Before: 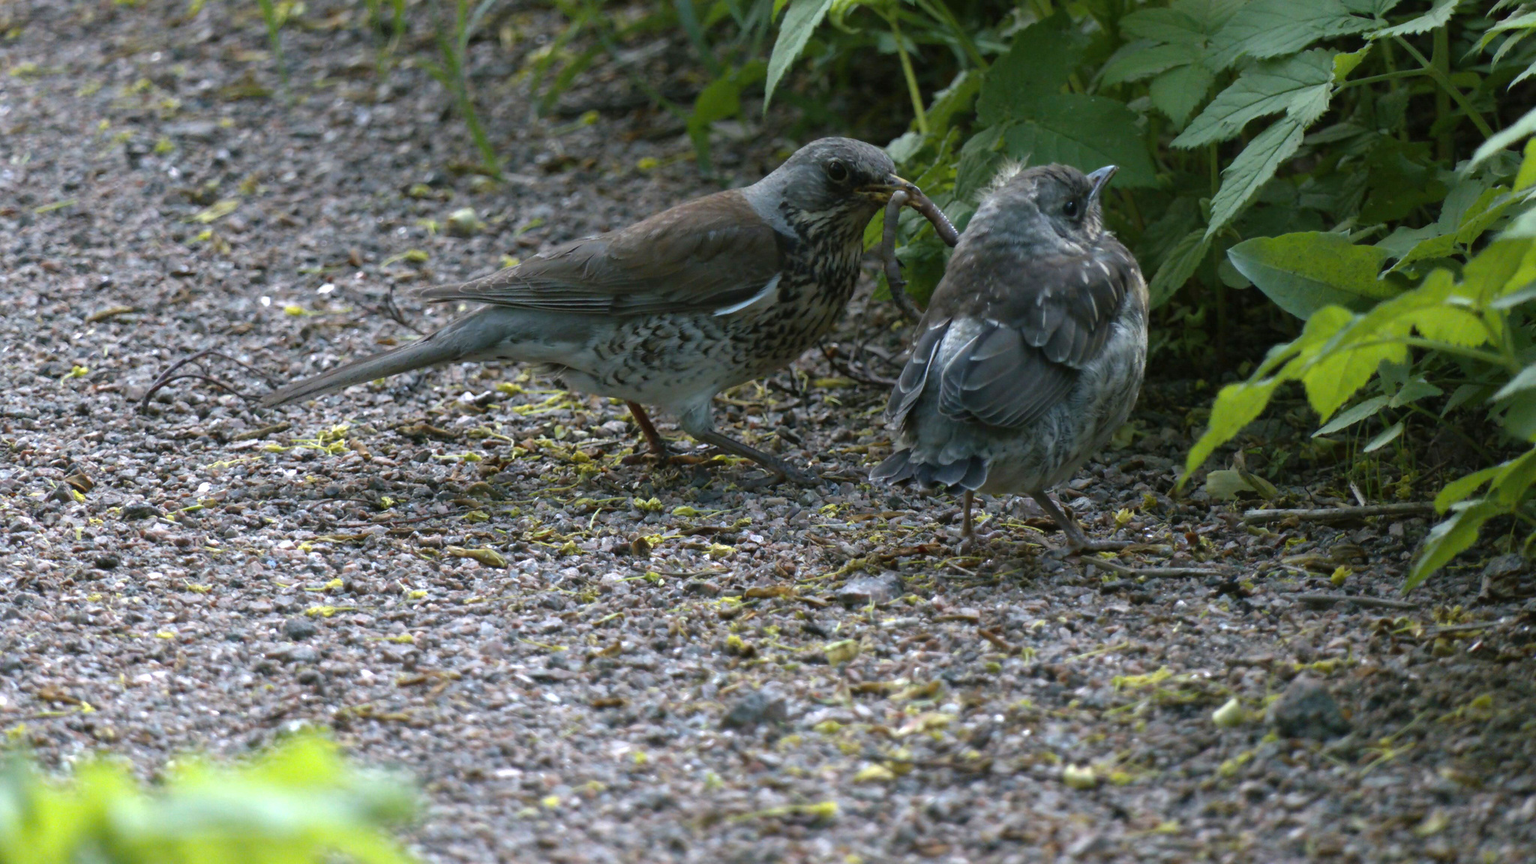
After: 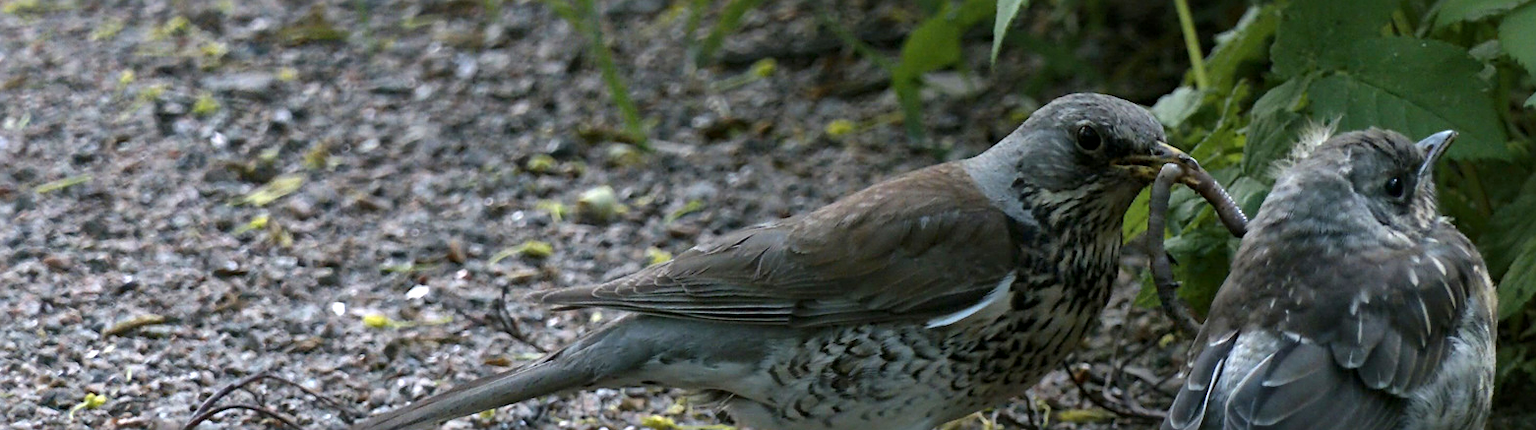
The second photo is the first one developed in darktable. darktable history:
crop: left 0.508%, top 7.641%, right 23.26%, bottom 54.401%
local contrast: mode bilateral grid, contrast 21, coarseness 50, detail 144%, midtone range 0.2
sharpen: on, module defaults
